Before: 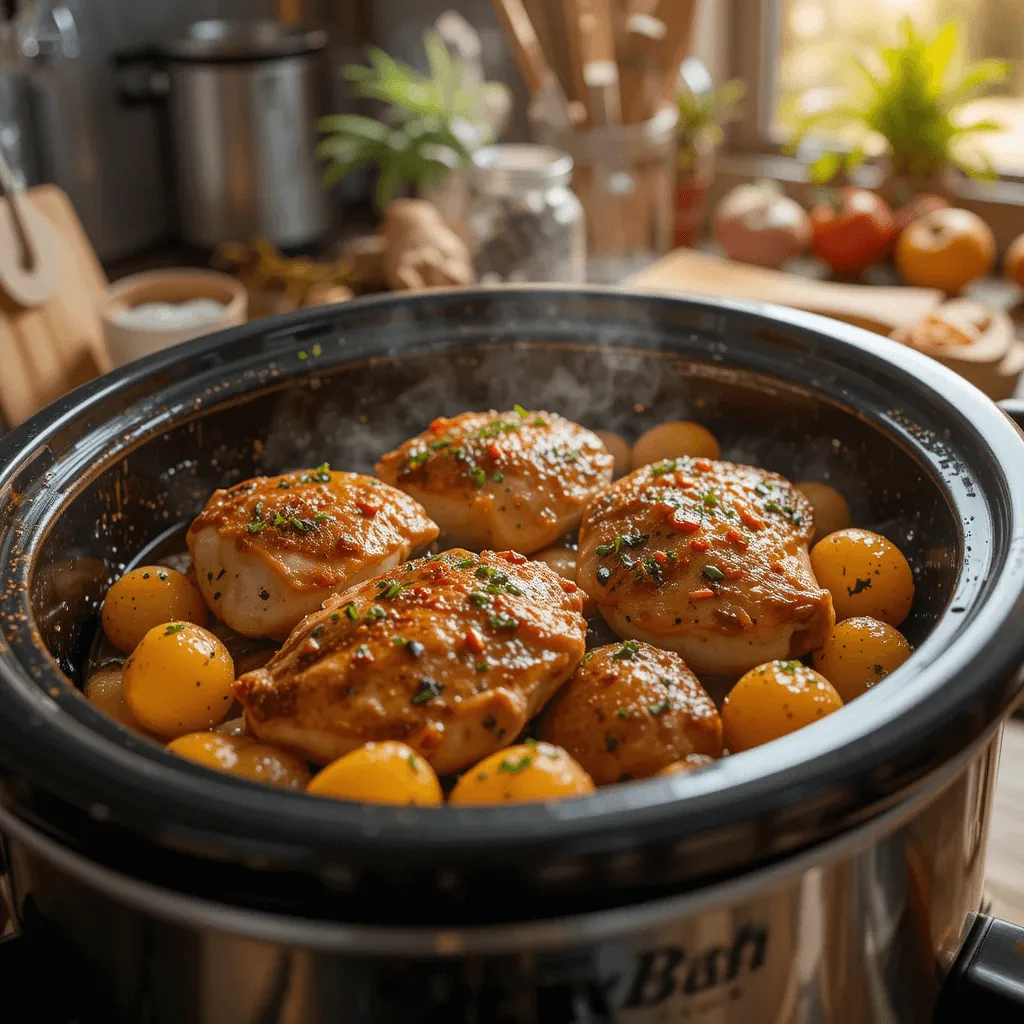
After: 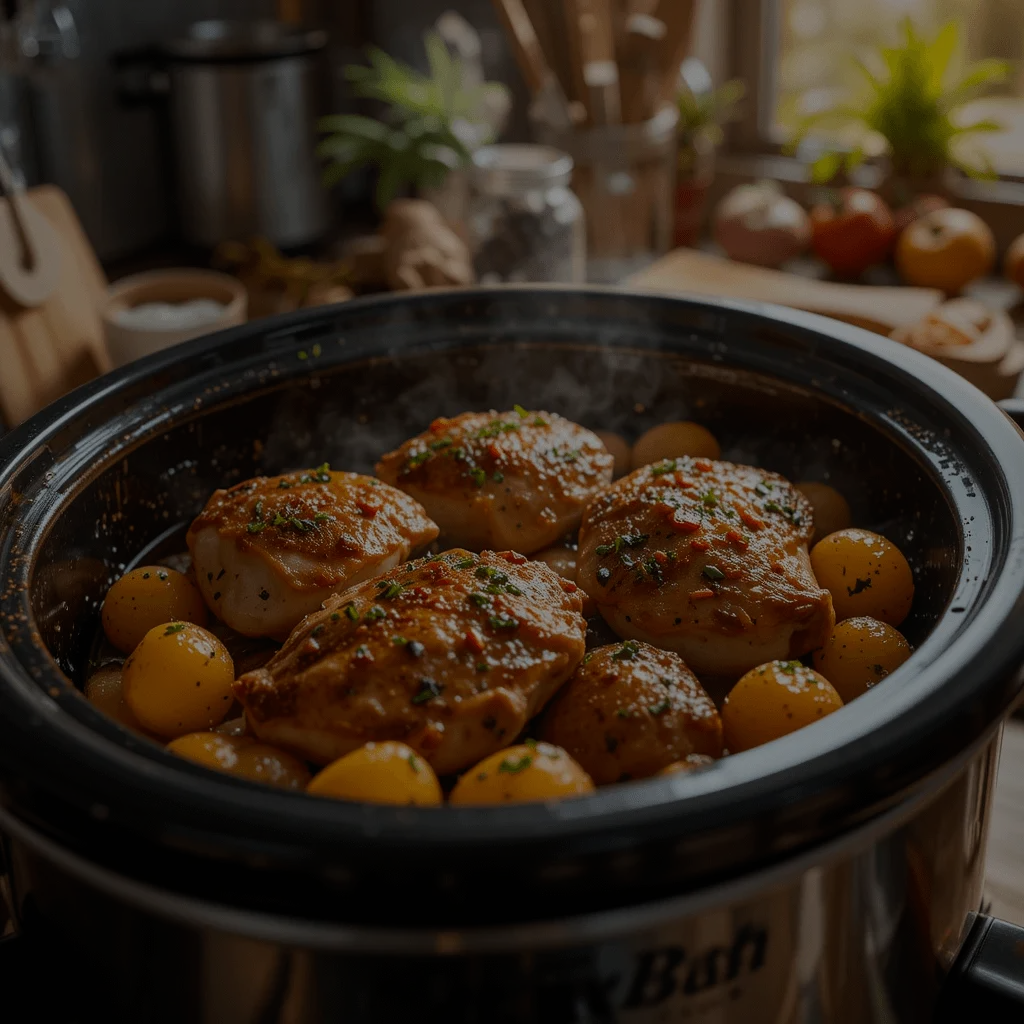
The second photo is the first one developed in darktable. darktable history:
tone equalizer: -8 EV -1.98 EV, -7 EV -1.96 EV, -6 EV -2 EV, -5 EV -2 EV, -4 EV -1.98 EV, -3 EV -1.97 EV, -2 EV -1.99 EV, -1 EV -1.62 EV, +0 EV -1.99 EV
